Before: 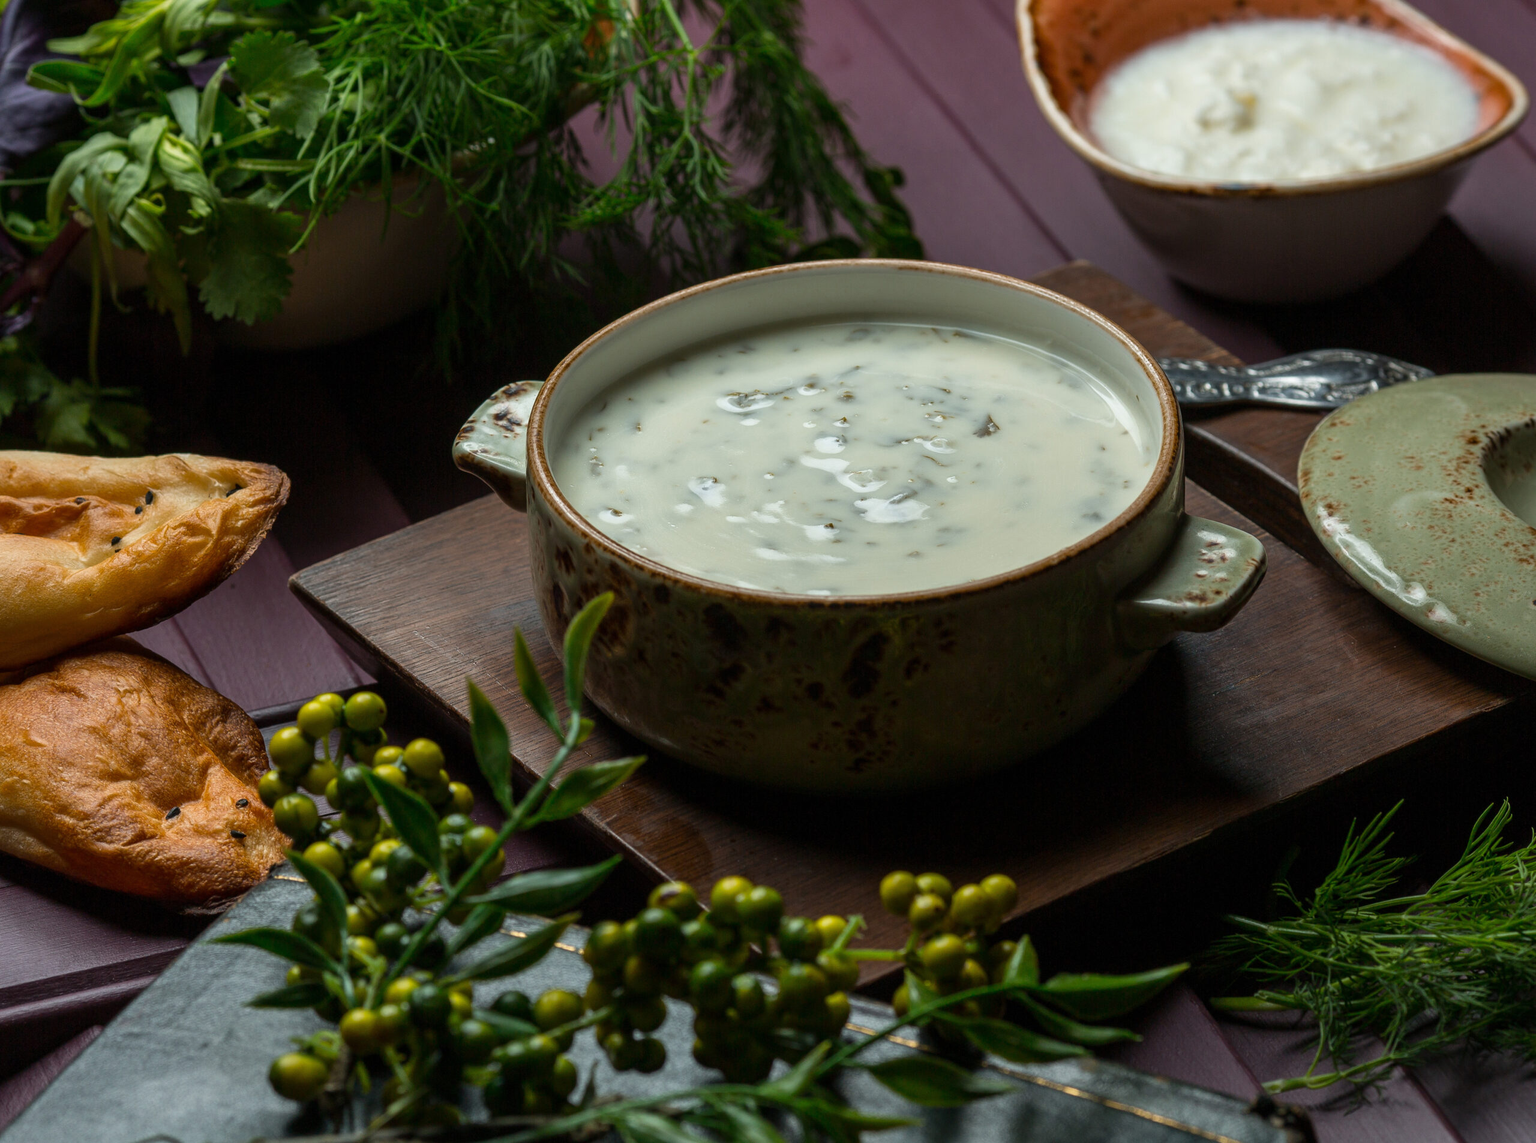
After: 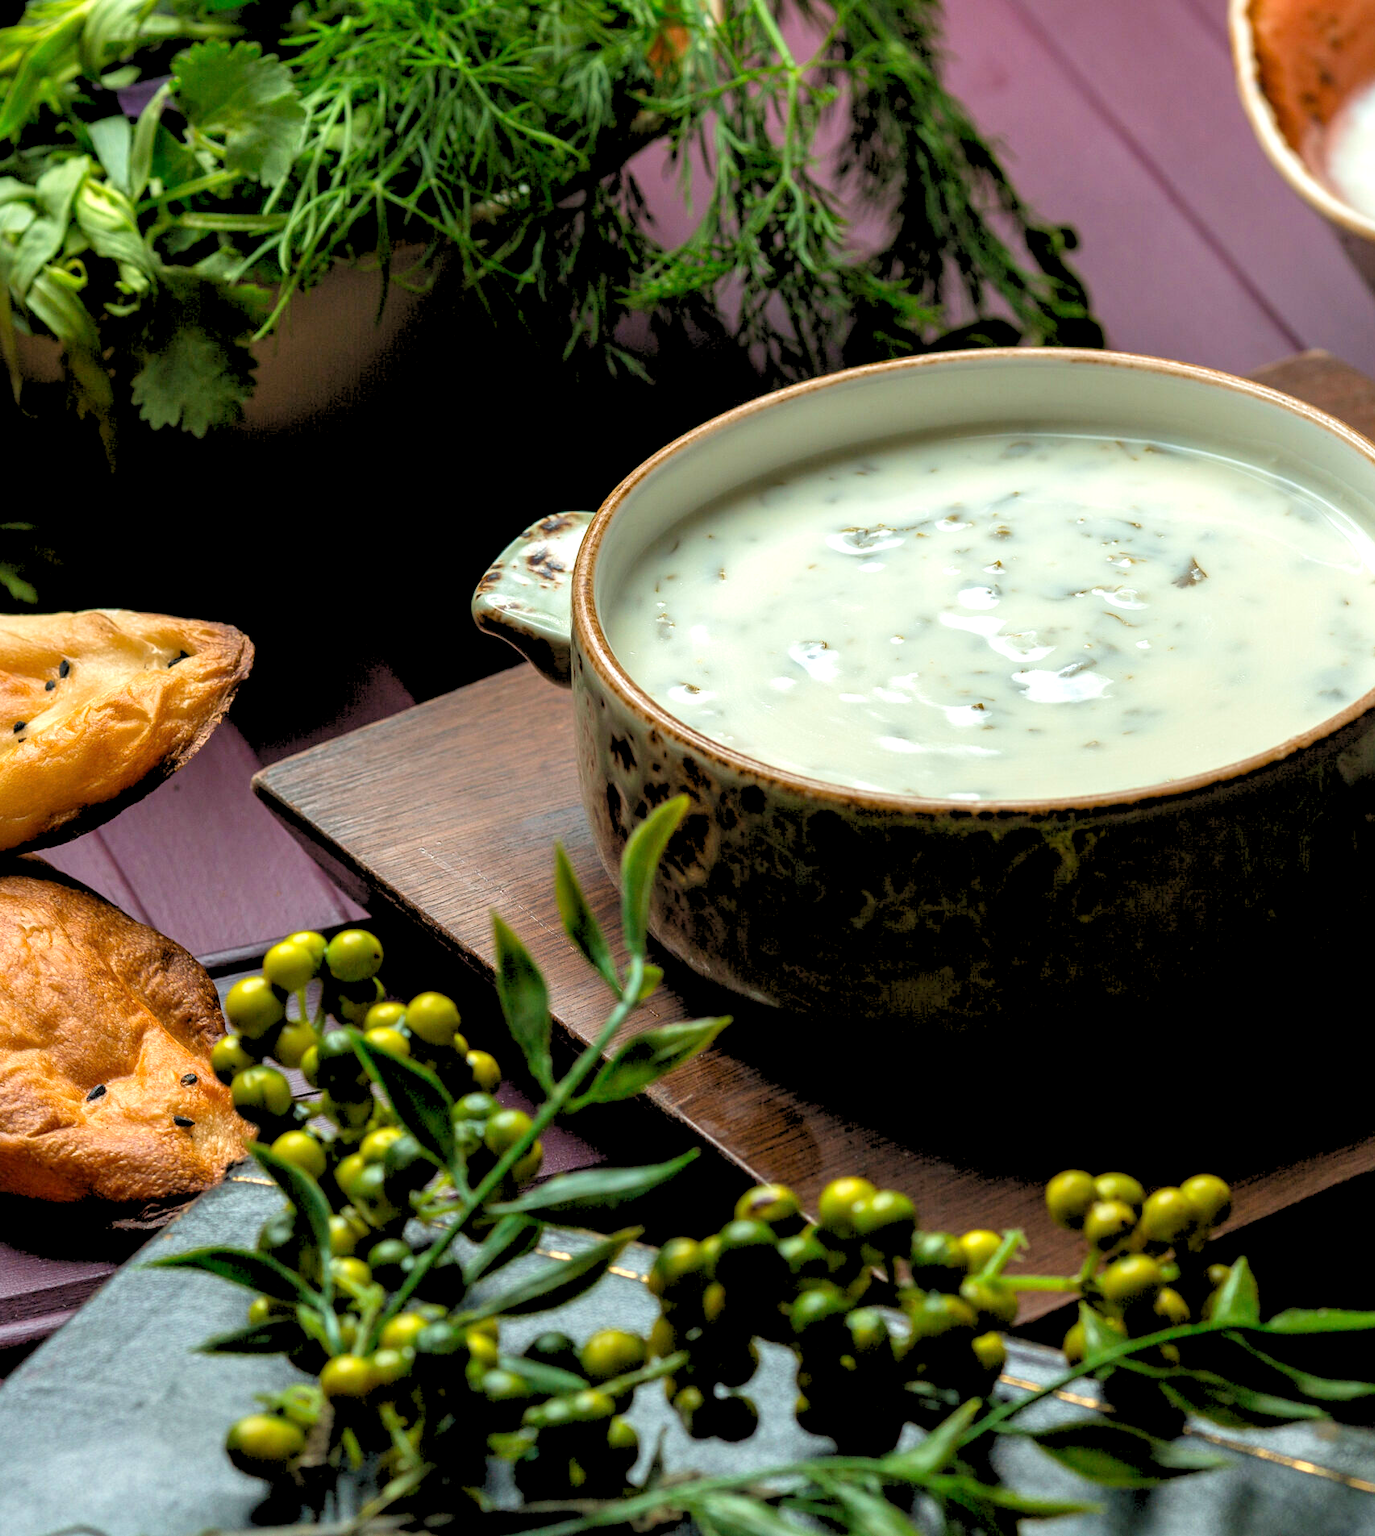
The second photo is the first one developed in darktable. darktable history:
crop and rotate: left 6.617%, right 26.717%
exposure: black level correction 0.001, exposure 1.05 EV, compensate exposure bias true, compensate highlight preservation false
rgb levels: preserve colors sum RGB, levels [[0.038, 0.433, 0.934], [0, 0.5, 1], [0, 0.5, 1]]
velvia: strength 17%
